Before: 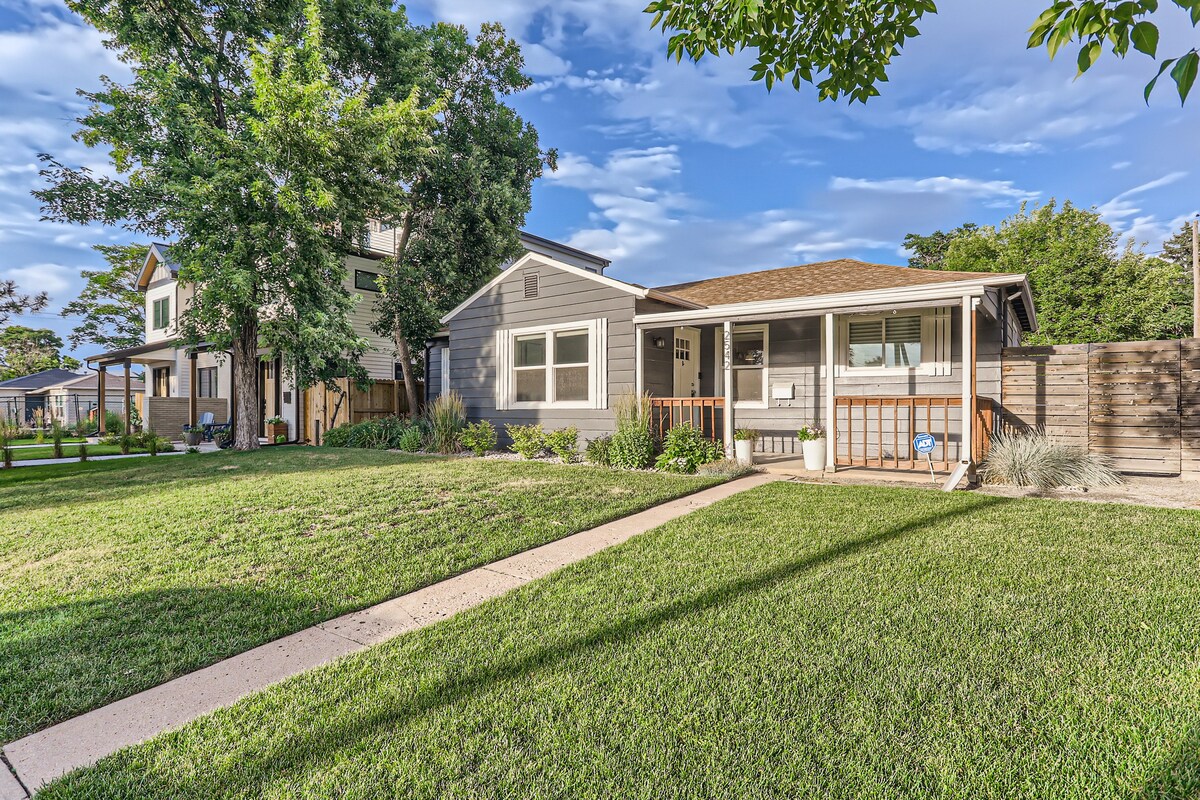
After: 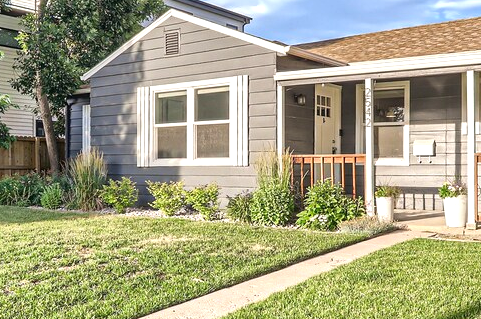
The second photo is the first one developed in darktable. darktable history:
crop: left 29.934%, top 30.386%, right 29.964%, bottom 29.65%
exposure: black level correction 0, exposure 0.499 EV, compensate exposure bias true, compensate highlight preservation false
